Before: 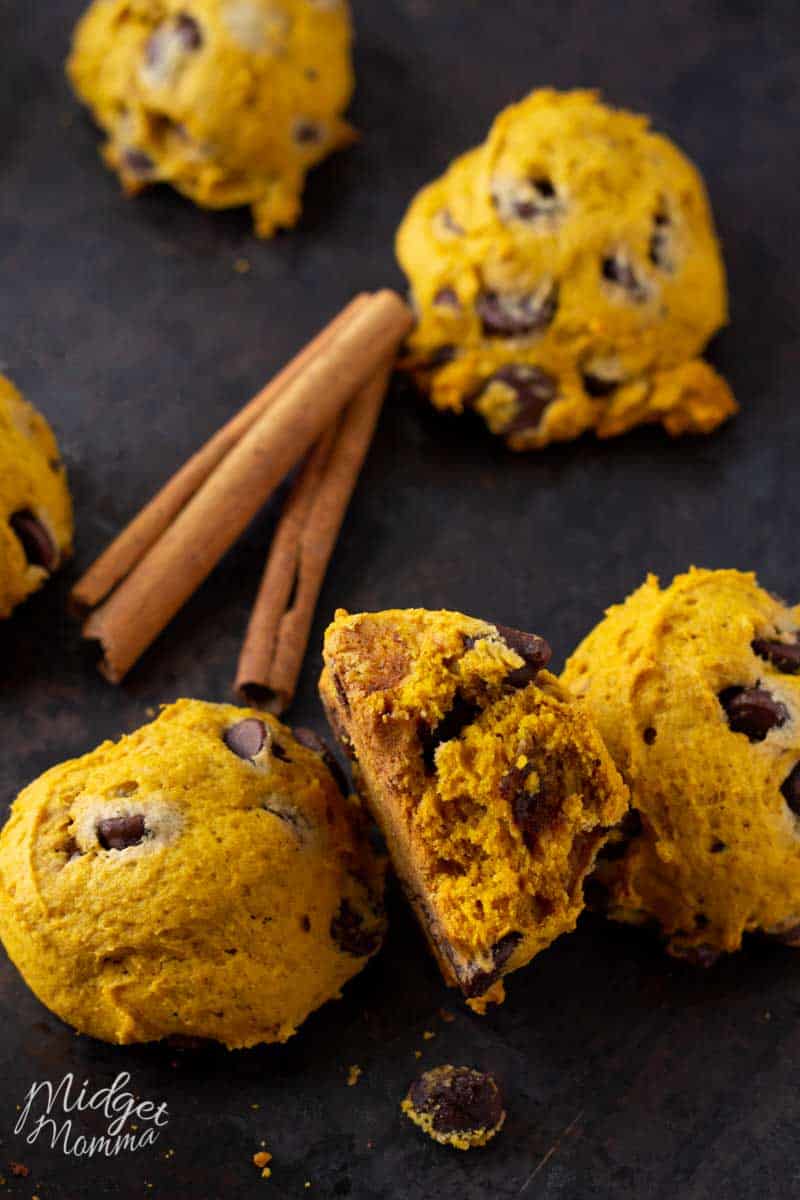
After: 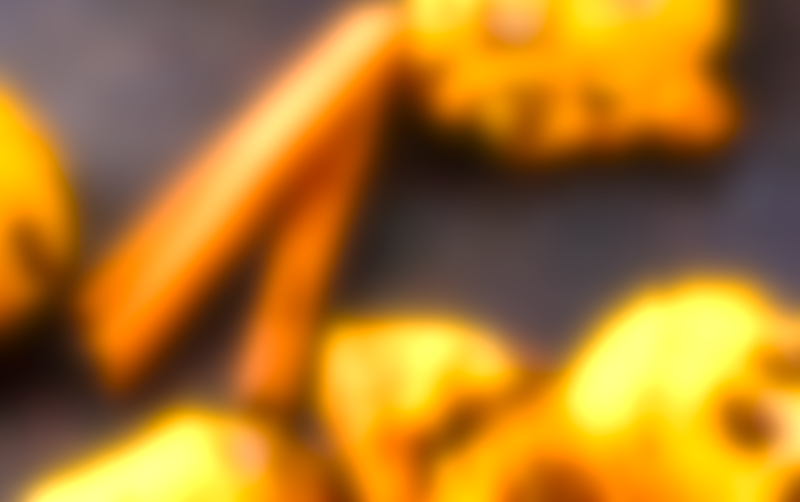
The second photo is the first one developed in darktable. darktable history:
white balance: red 1.045, blue 0.932
color balance rgb: perceptual saturation grading › global saturation 20%, perceptual saturation grading › highlights -50%, perceptual saturation grading › shadows 30%, perceptual brilliance grading › global brilliance 10%, perceptual brilliance grading › shadows 15%
lowpass: radius 16, unbound 0
tone equalizer: on, module defaults
levels: levels [0, 0.352, 0.703]
crop and rotate: top 23.84%, bottom 34.294%
